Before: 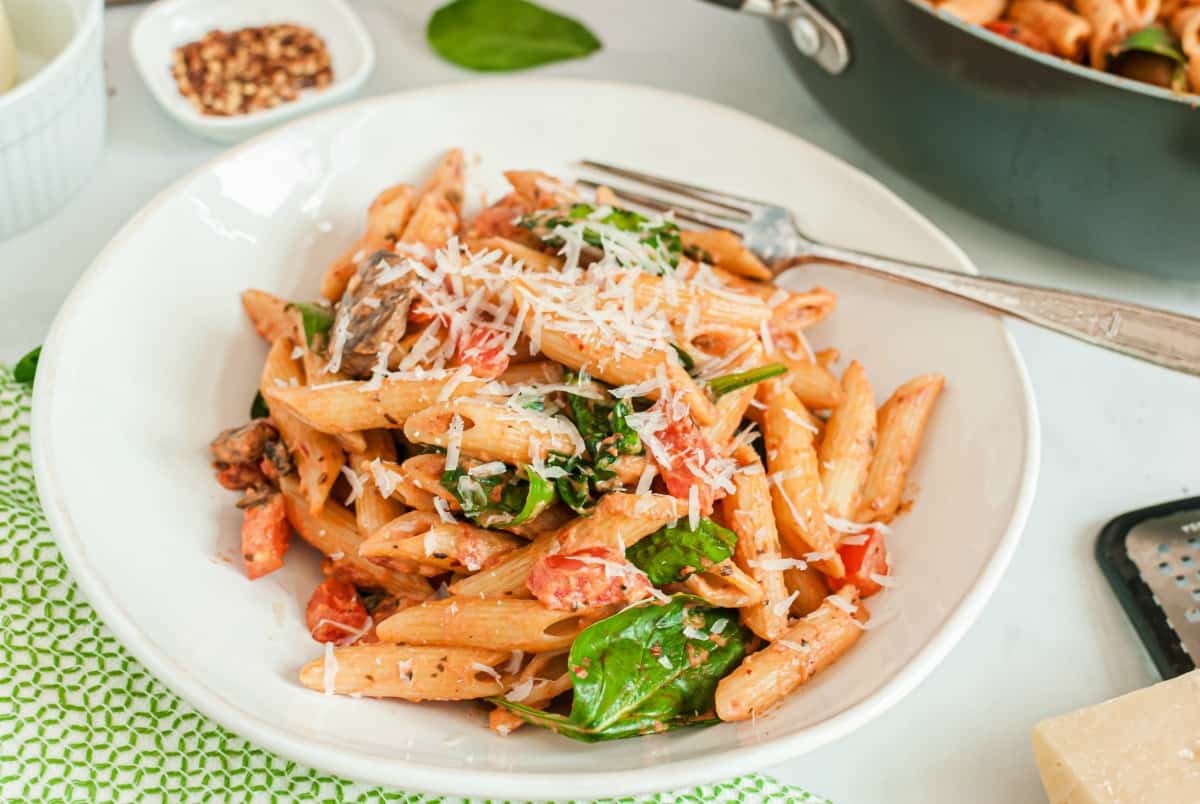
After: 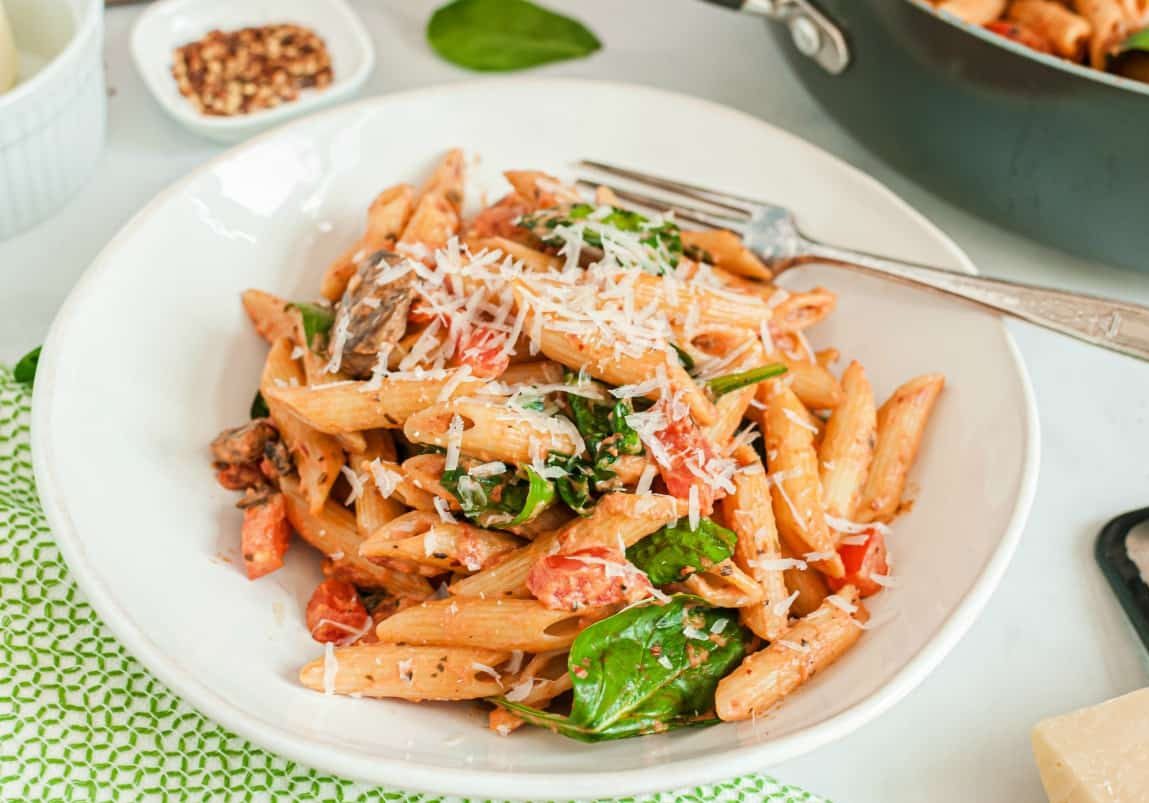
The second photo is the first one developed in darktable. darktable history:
crop: right 4.186%, bottom 0.049%
